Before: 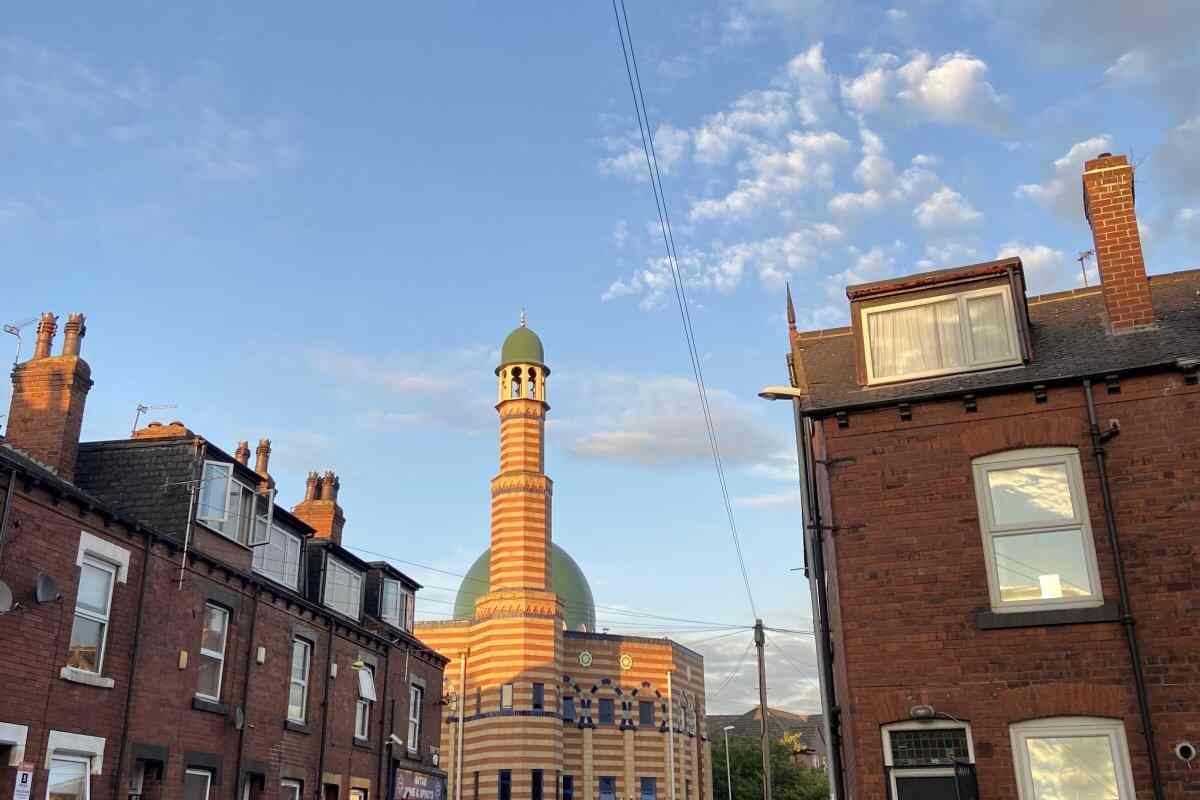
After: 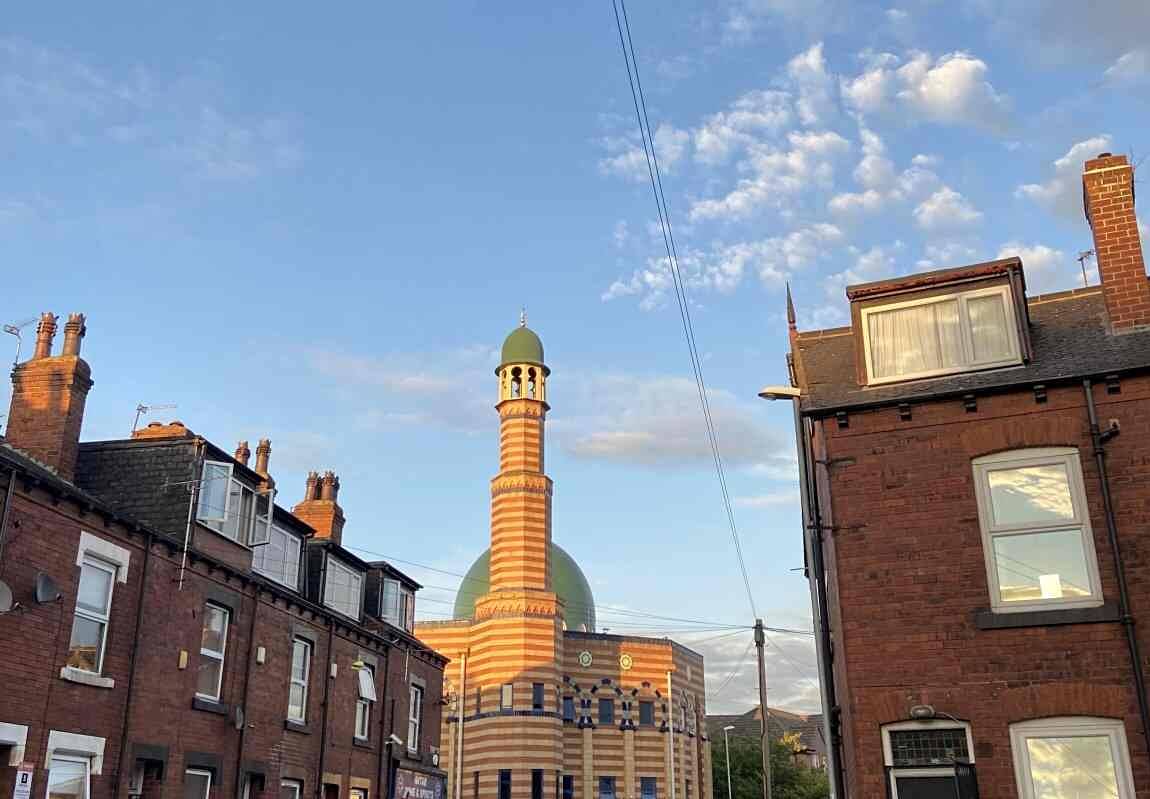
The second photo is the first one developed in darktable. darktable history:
sharpen: amount 0.2
crop: right 4.126%, bottom 0.031%
